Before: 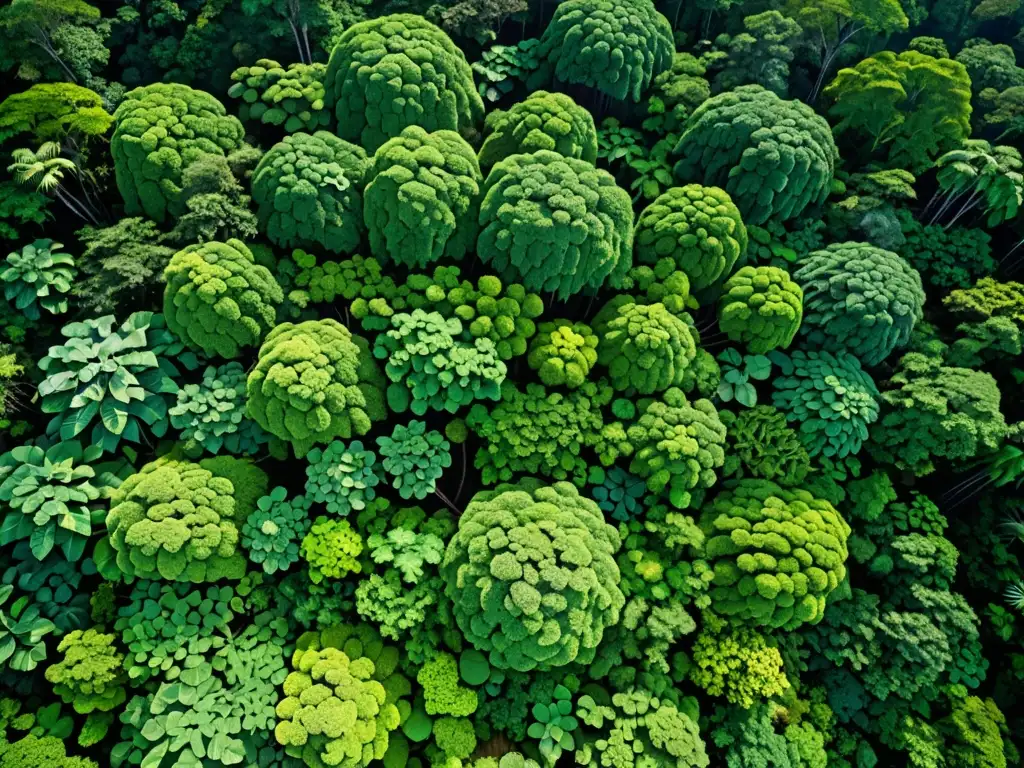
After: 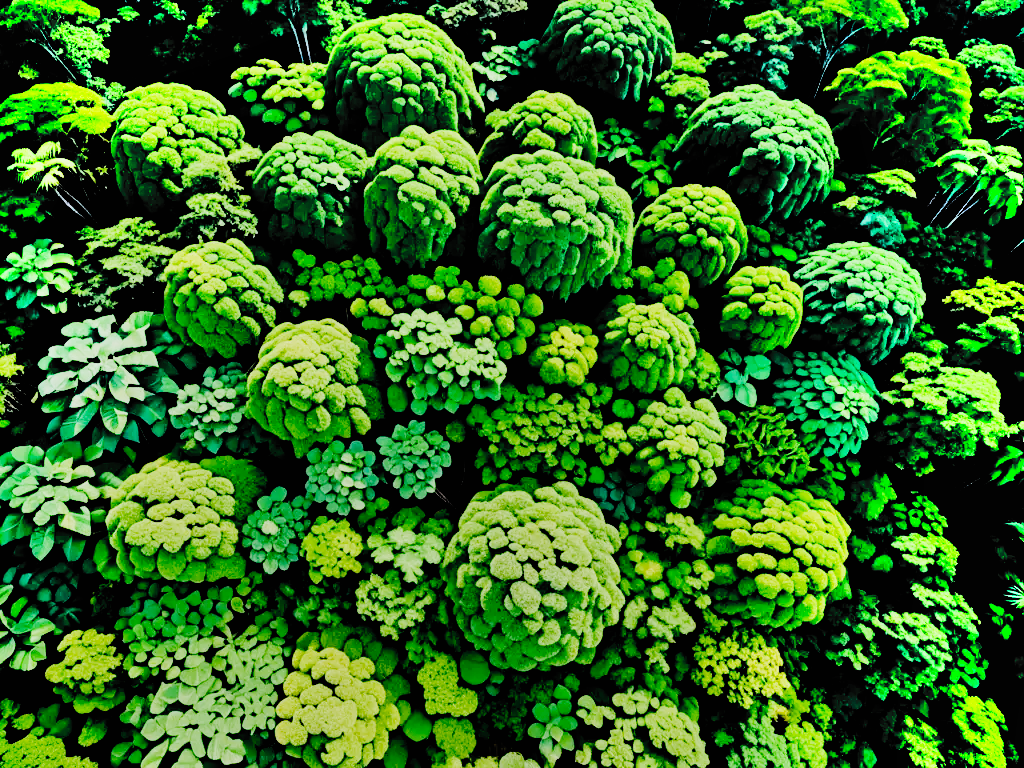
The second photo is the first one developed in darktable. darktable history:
filmic rgb: black relative exposure -2.72 EV, white relative exposure 4.56 EV, hardness 1.7, contrast 1.257, add noise in highlights 0.001, preserve chrominance no, color science v4 (2020)
shadows and highlights: radius 124.21, shadows 98.43, white point adjustment -2.9, highlights -99.49, soften with gaussian
